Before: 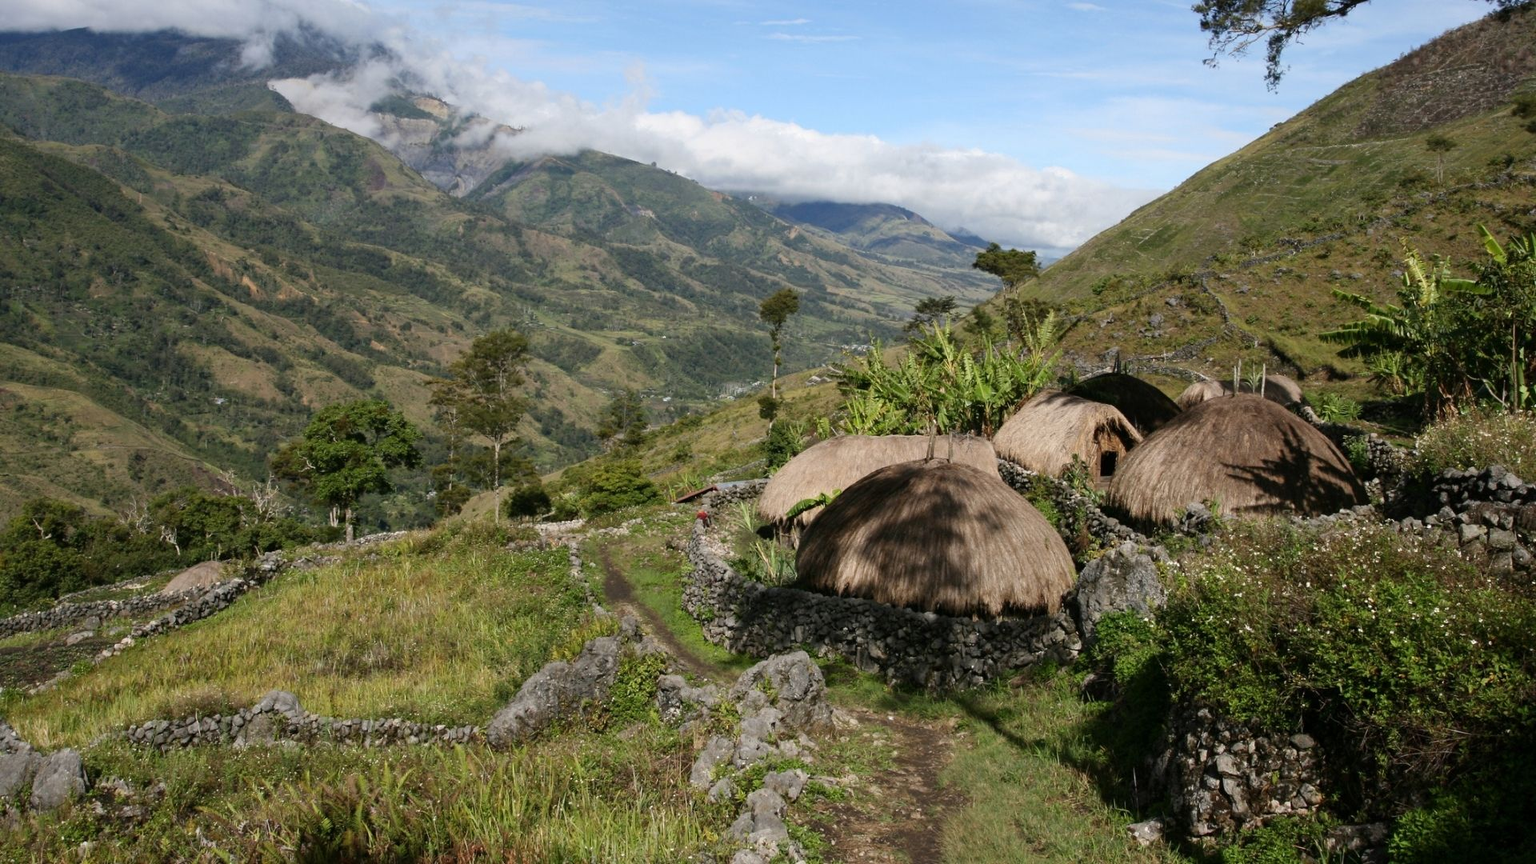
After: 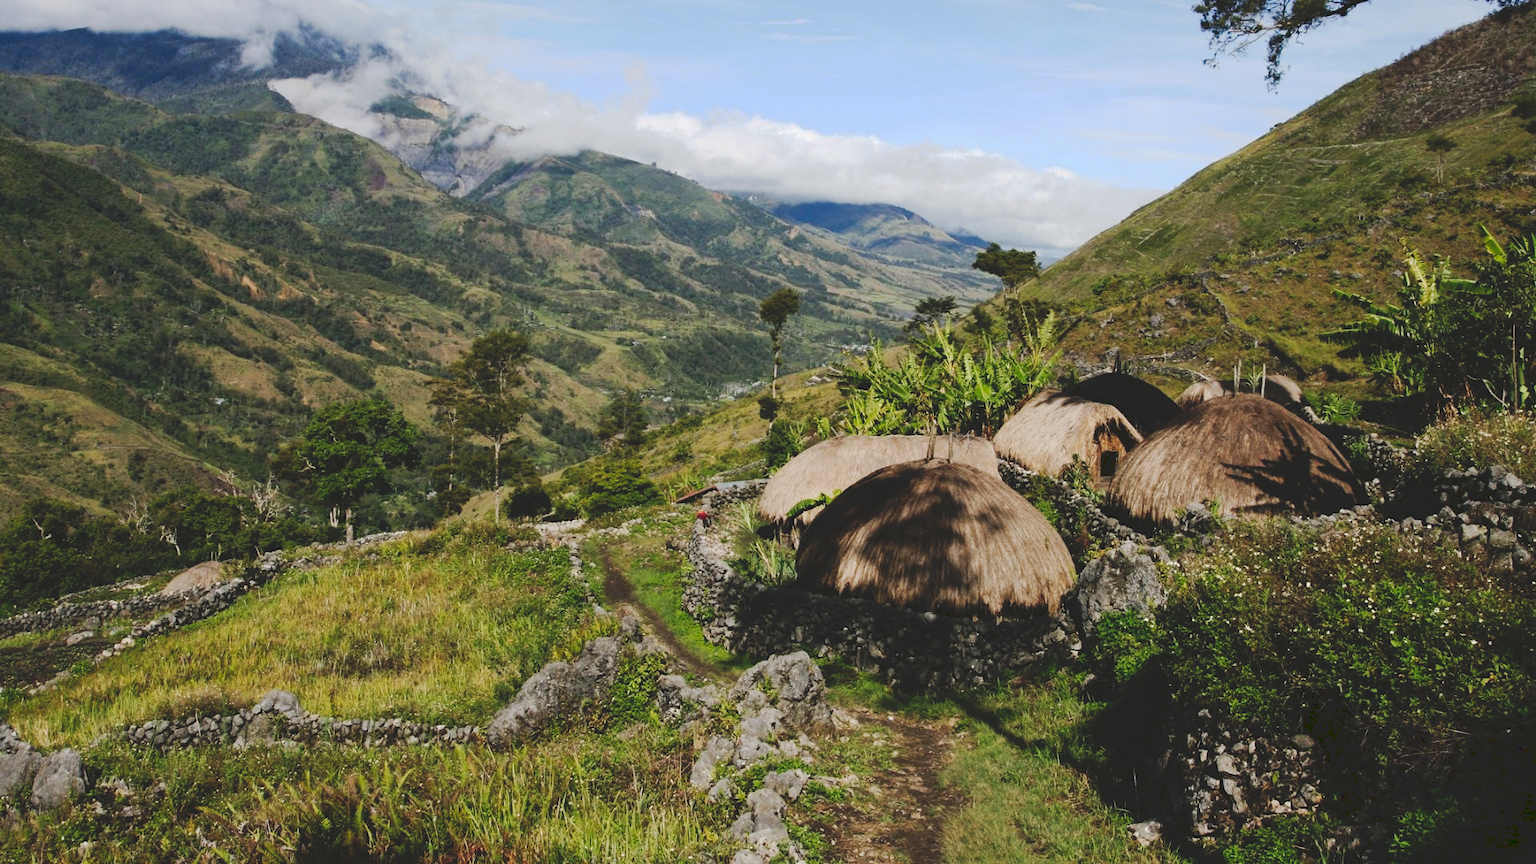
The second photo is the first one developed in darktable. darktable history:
tone curve: curves: ch0 [(0, 0) (0.003, 0.132) (0.011, 0.136) (0.025, 0.14) (0.044, 0.147) (0.069, 0.149) (0.1, 0.156) (0.136, 0.163) (0.177, 0.177) (0.224, 0.2) (0.277, 0.251) (0.335, 0.311) (0.399, 0.387) (0.468, 0.487) (0.543, 0.585) (0.623, 0.675) (0.709, 0.742) (0.801, 0.81) (0.898, 0.867) (1, 1)], preserve colors none
